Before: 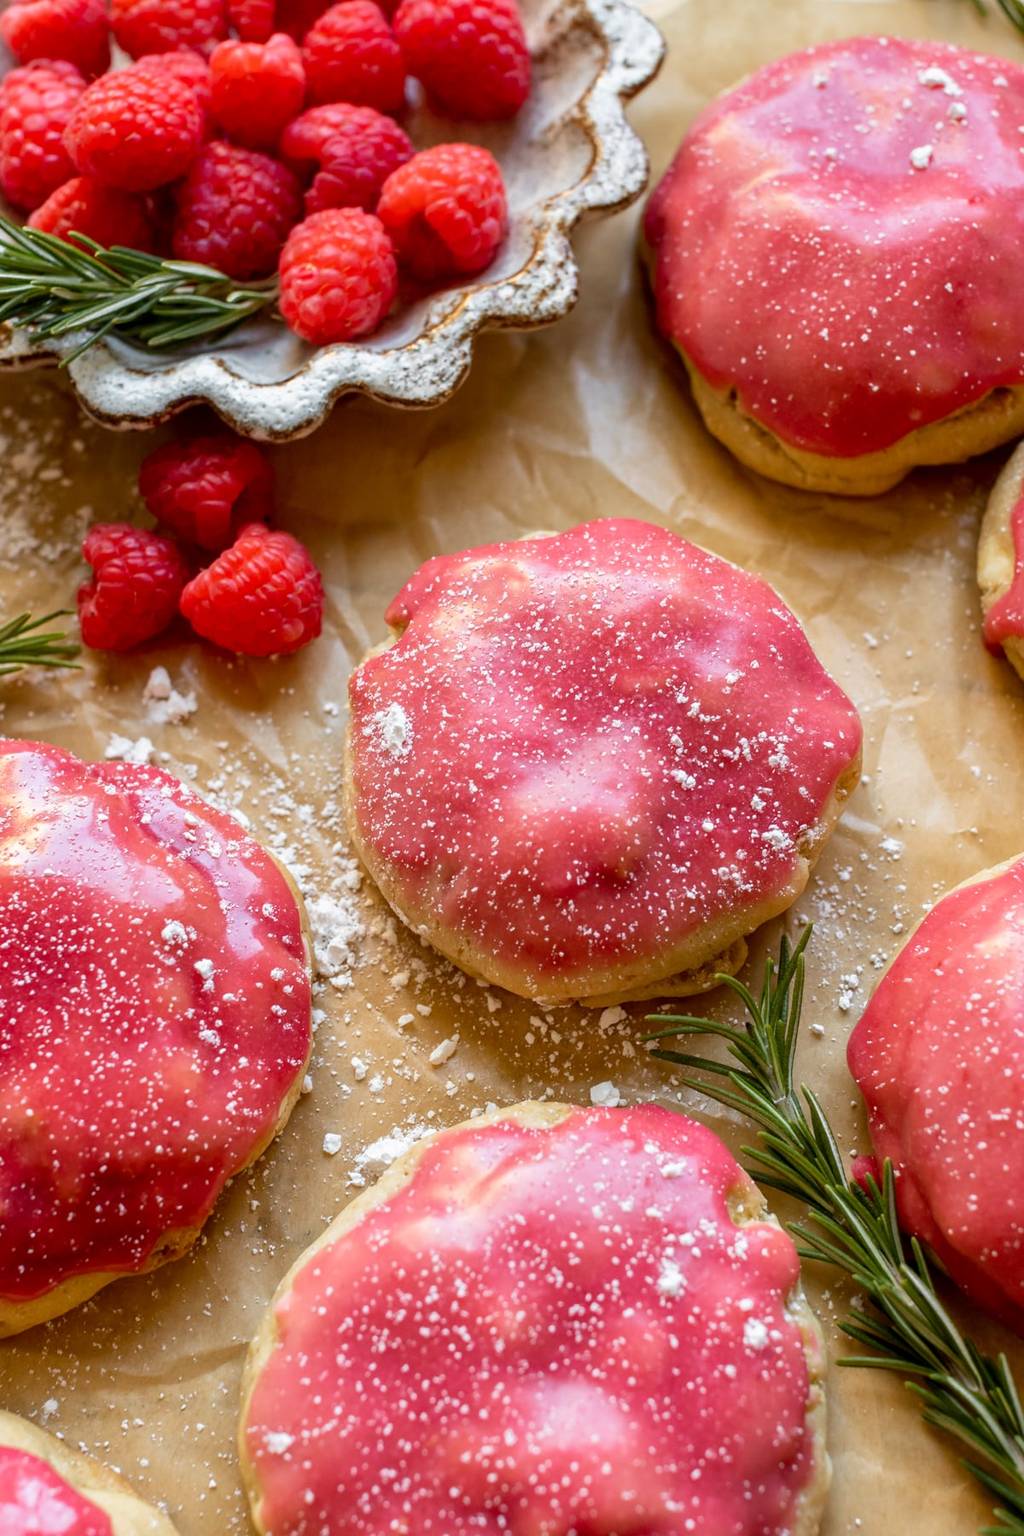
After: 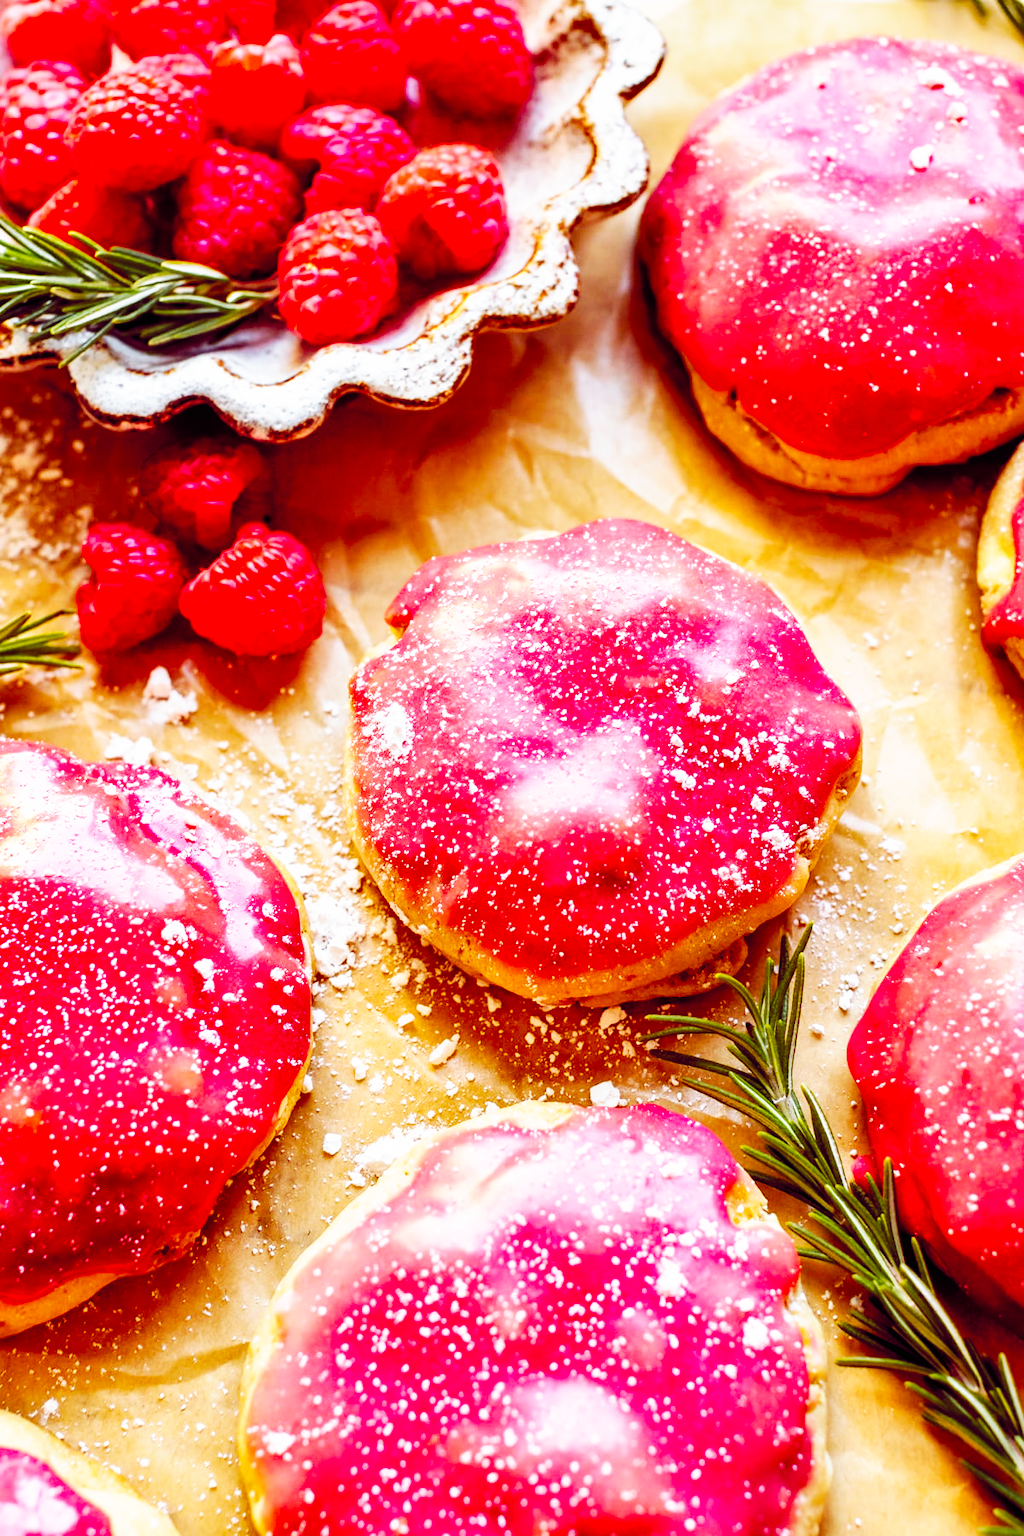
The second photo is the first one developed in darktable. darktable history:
color balance rgb: global offset › chroma 0.289%, global offset › hue 317.9°, perceptual saturation grading › global saturation 25.388%
contrast brightness saturation: contrast 0.043, saturation 0.066
base curve: curves: ch0 [(0, 0) (0.007, 0.004) (0.027, 0.03) (0.046, 0.07) (0.207, 0.54) (0.442, 0.872) (0.673, 0.972) (1, 1)], preserve colors none
shadows and highlights: soften with gaussian
